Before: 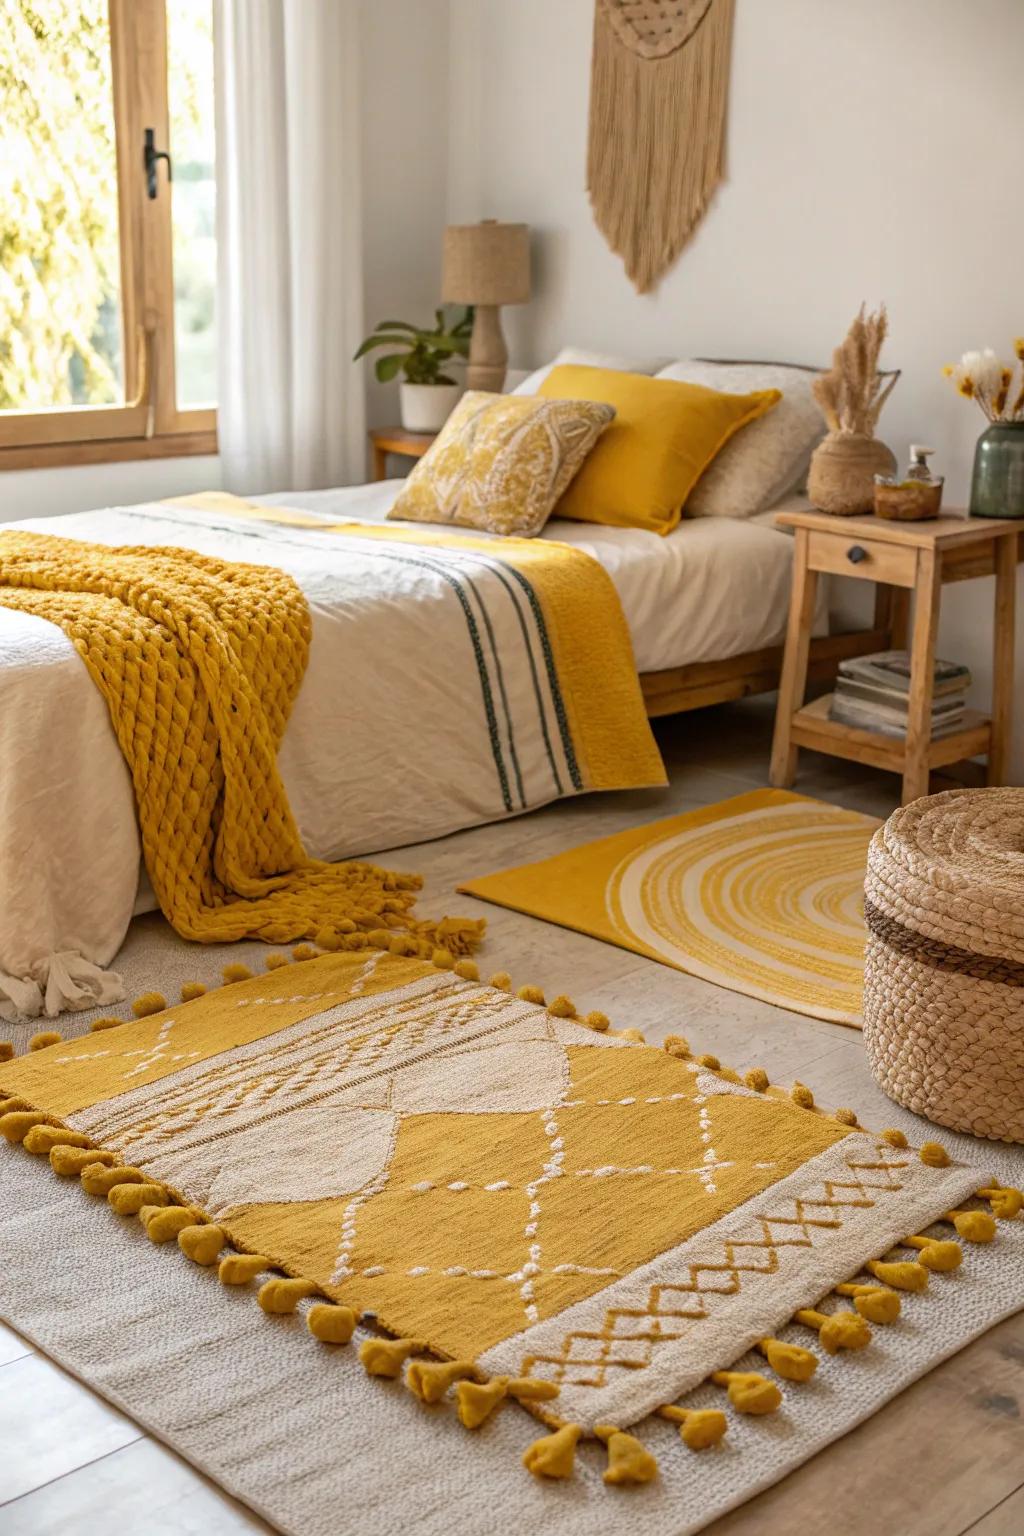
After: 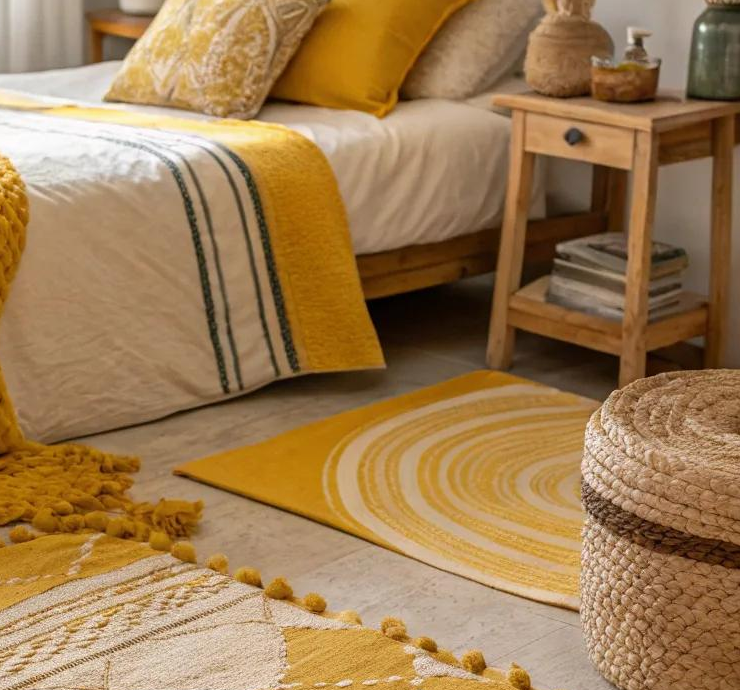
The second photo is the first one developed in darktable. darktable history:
crop and rotate: left 27.643%, top 27.248%, bottom 27.815%
